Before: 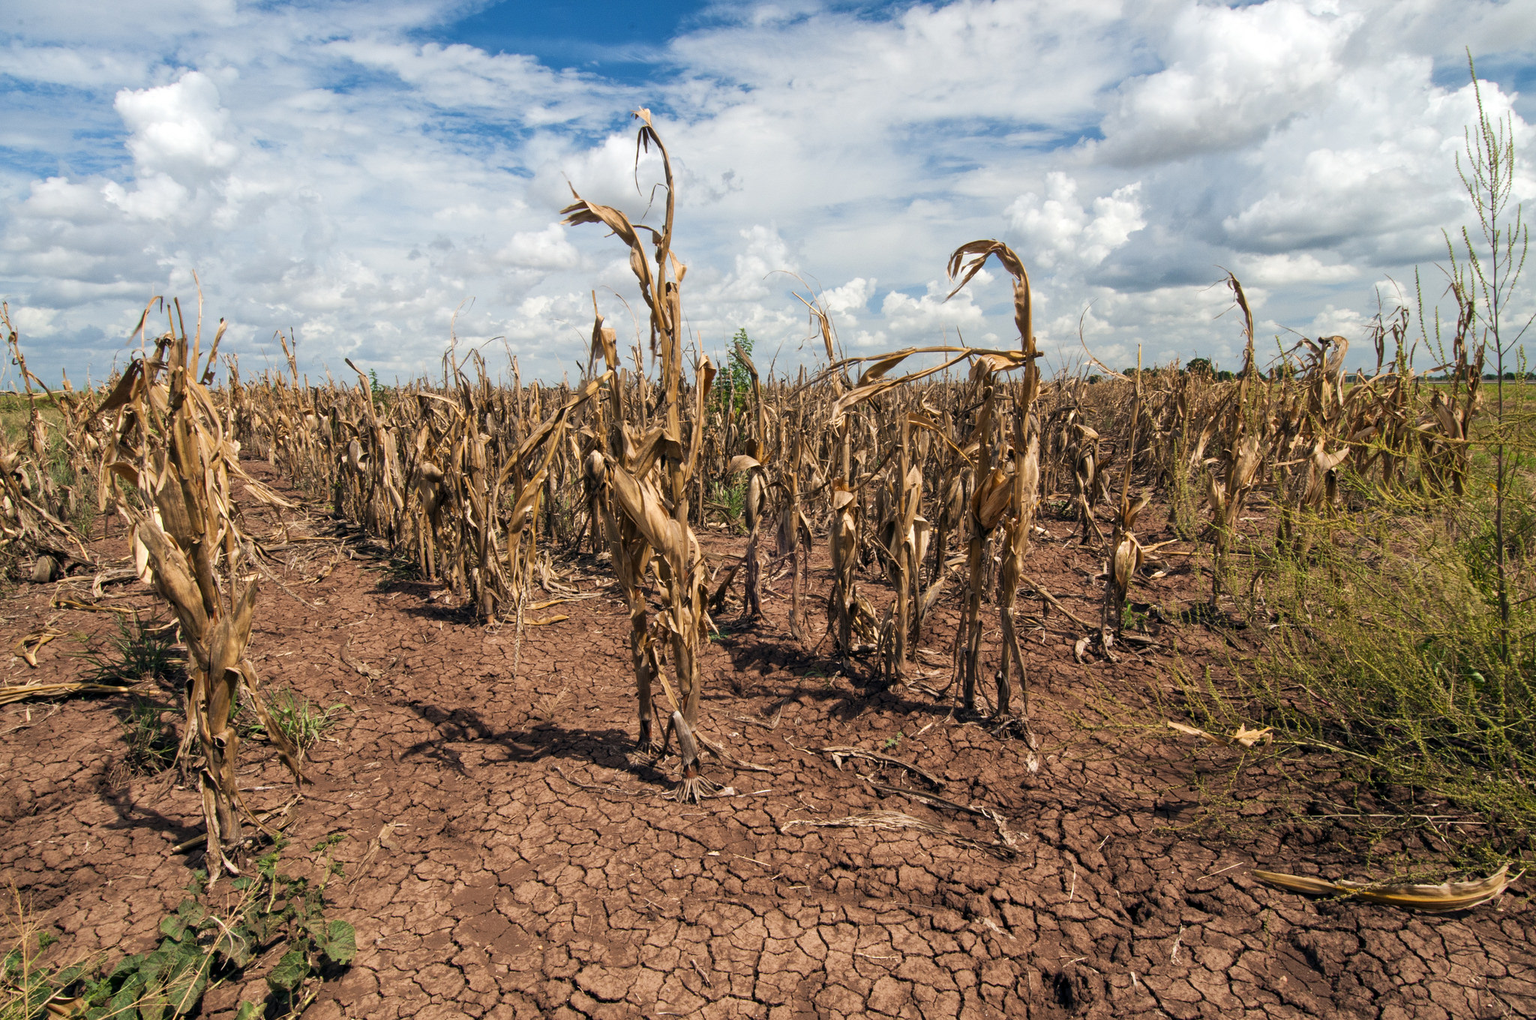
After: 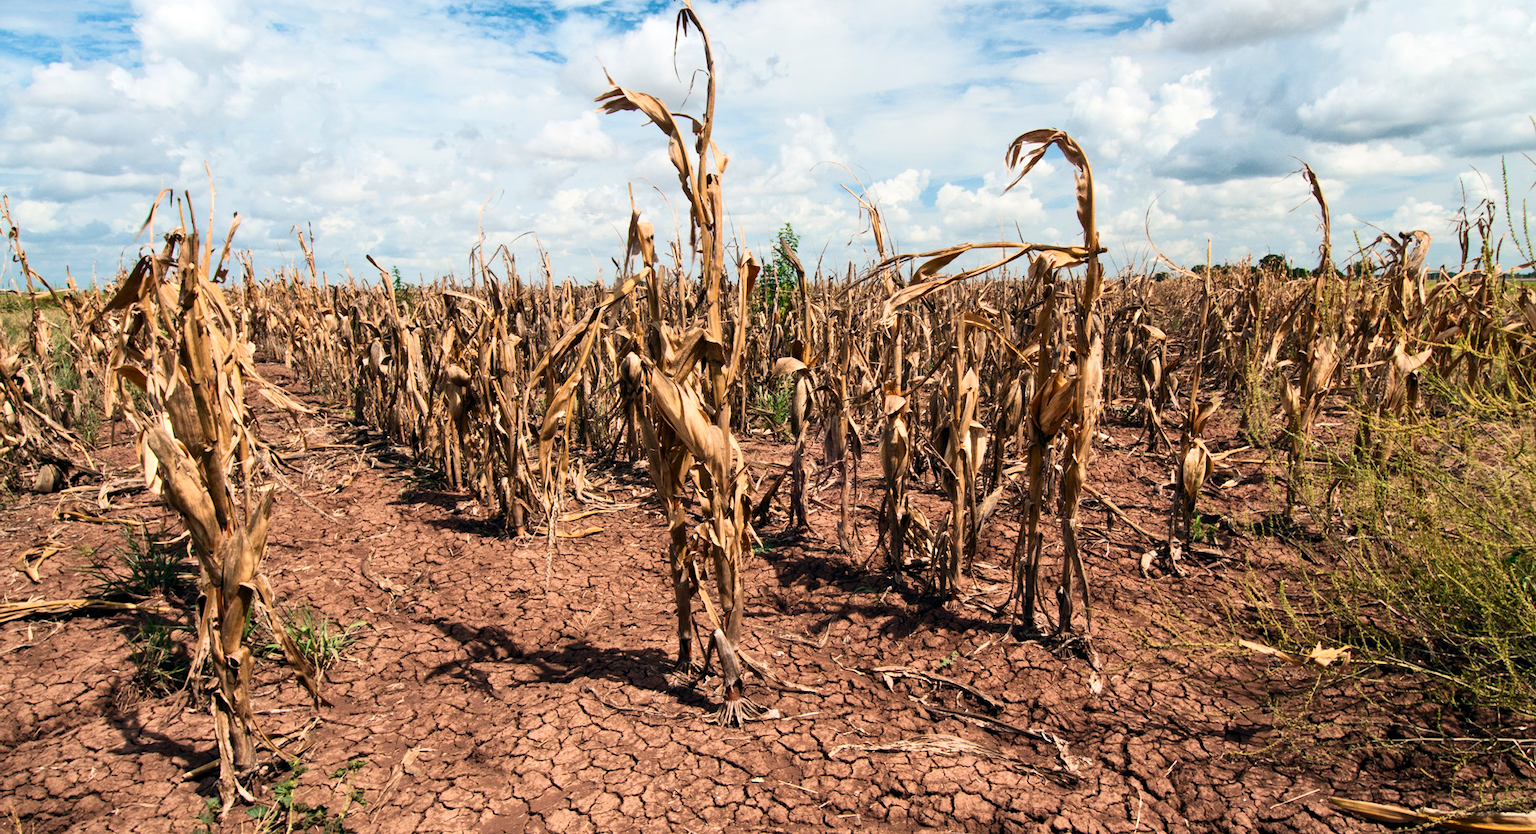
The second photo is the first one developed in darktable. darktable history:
crop and rotate: angle 0.03°, top 11.643%, right 5.651%, bottom 11.189%
contrast brightness saturation: contrast 0.24, brightness 0.09
